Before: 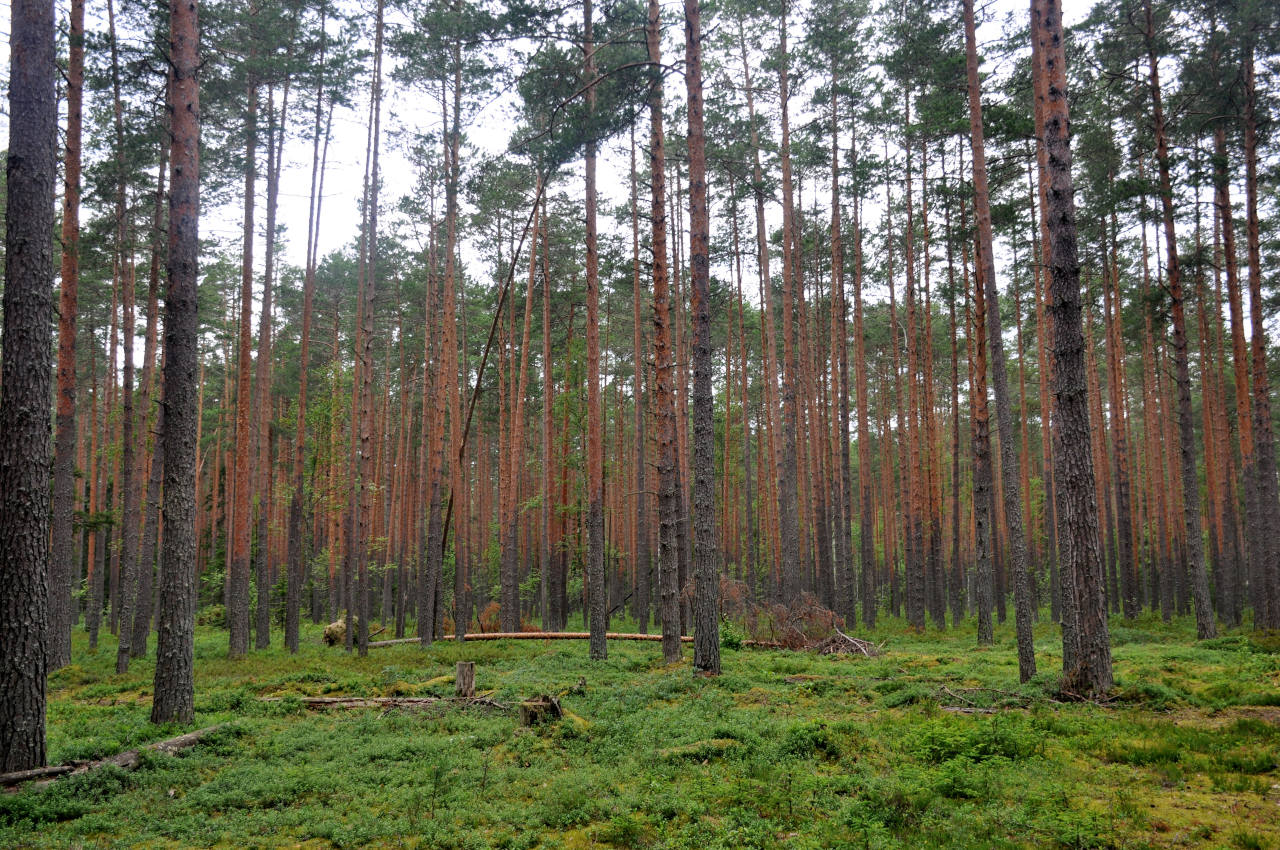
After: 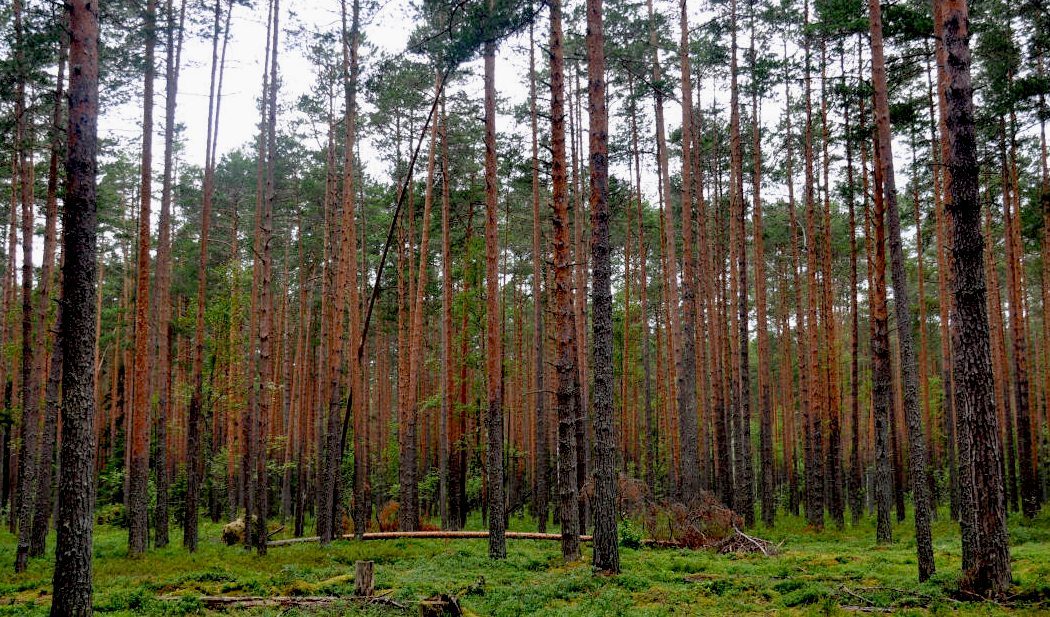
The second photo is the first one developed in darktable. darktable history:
crop: left 7.921%, top 11.94%, right 10.015%, bottom 15.425%
exposure: black level correction 0.028, exposure -0.079 EV, compensate highlight preservation false
